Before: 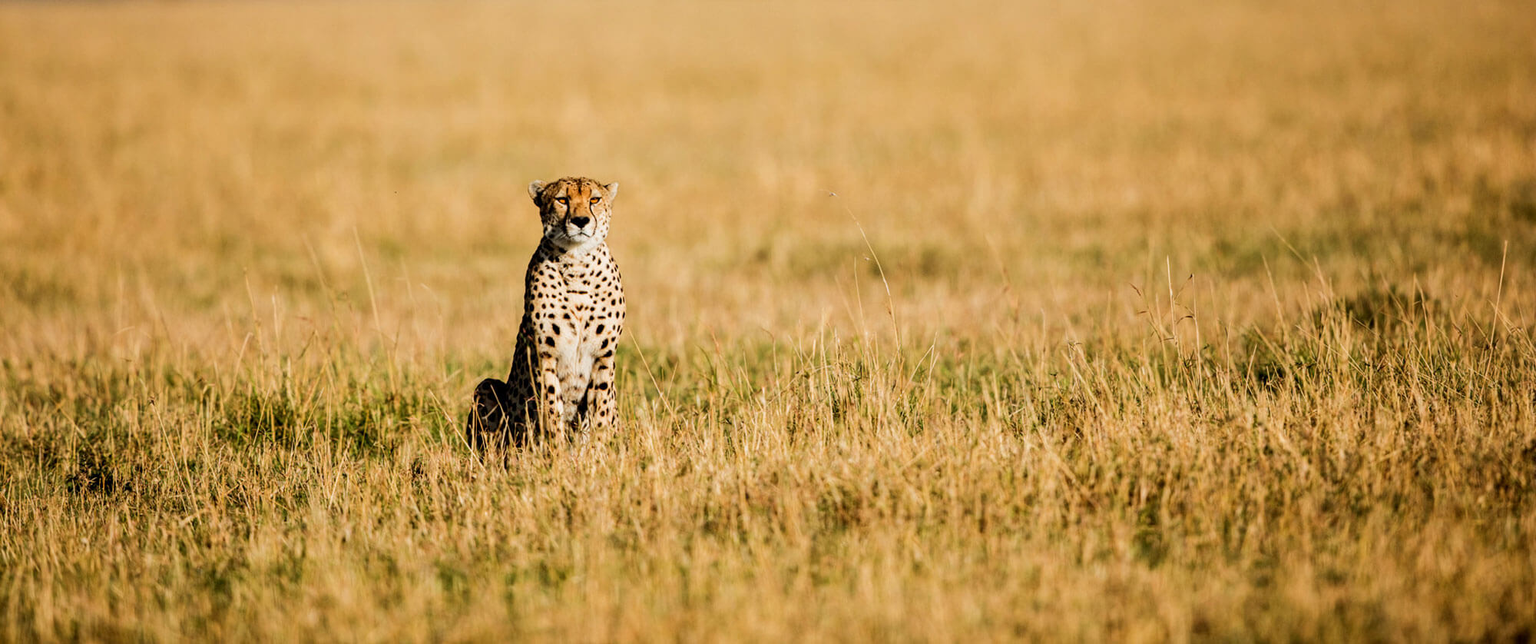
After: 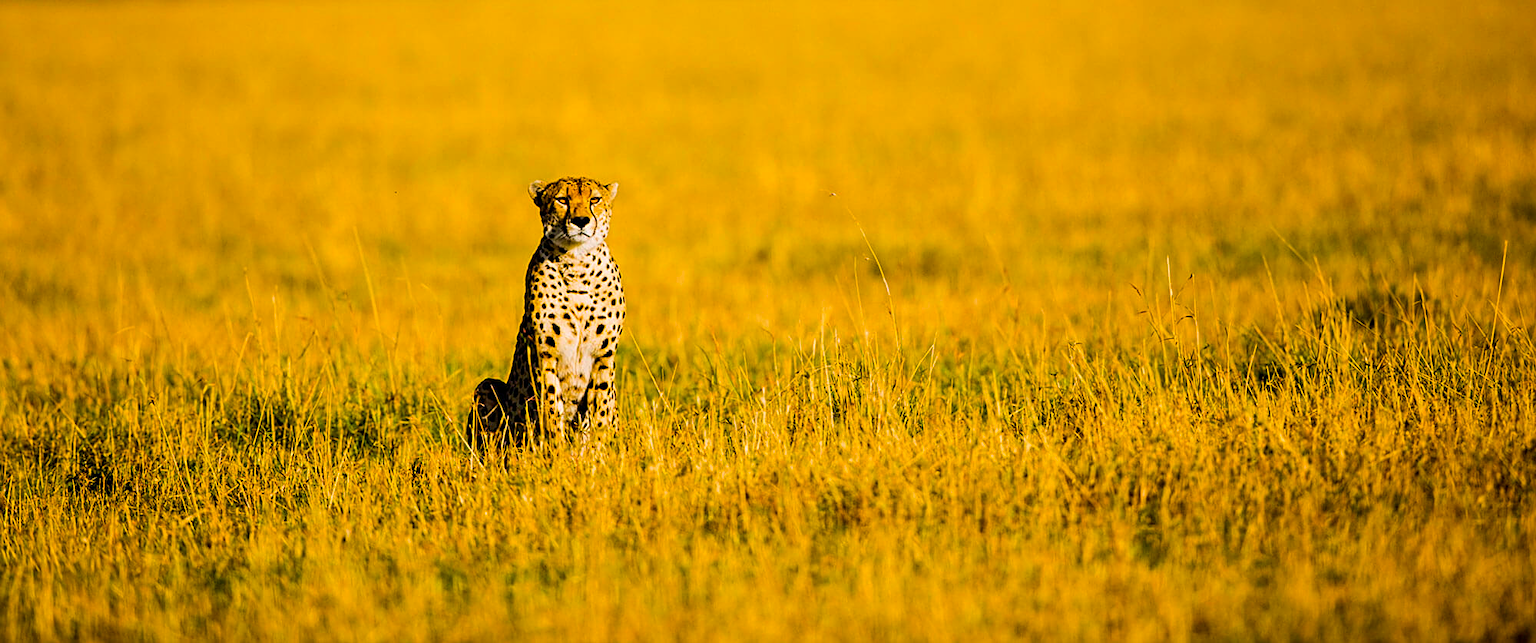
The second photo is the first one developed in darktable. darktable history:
sharpen: on, module defaults
color balance rgb: highlights gain › chroma 2.068%, highlights gain › hue 289.27°, linear chroma grading › shadows 16.969%, linear chroma grading › highlights 60.585%, linear chroma grading › global chroma 49.814%, perceptual saturation grading › global saturation 0.9%
